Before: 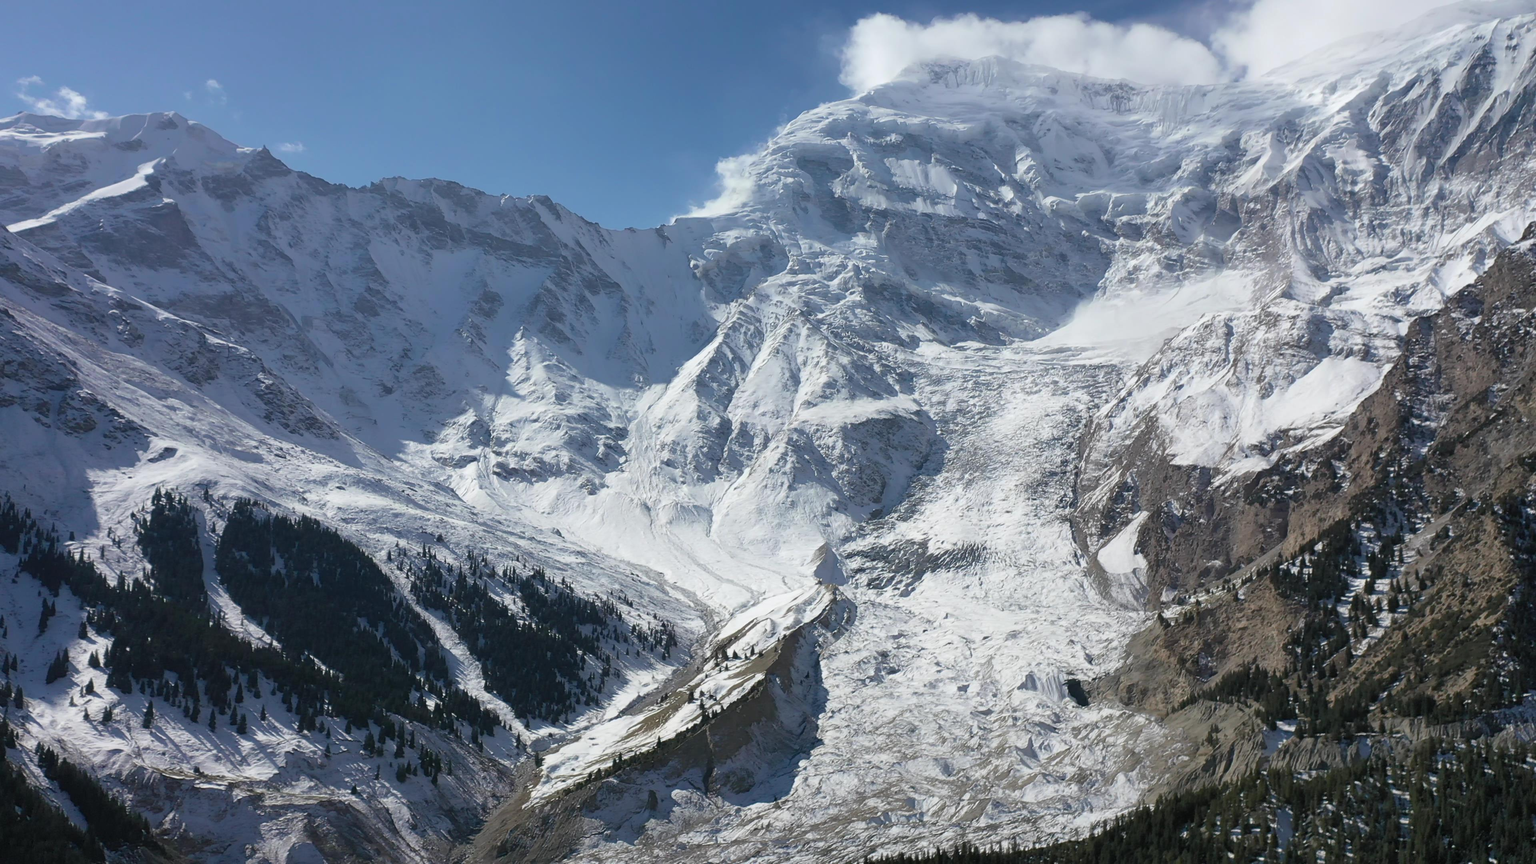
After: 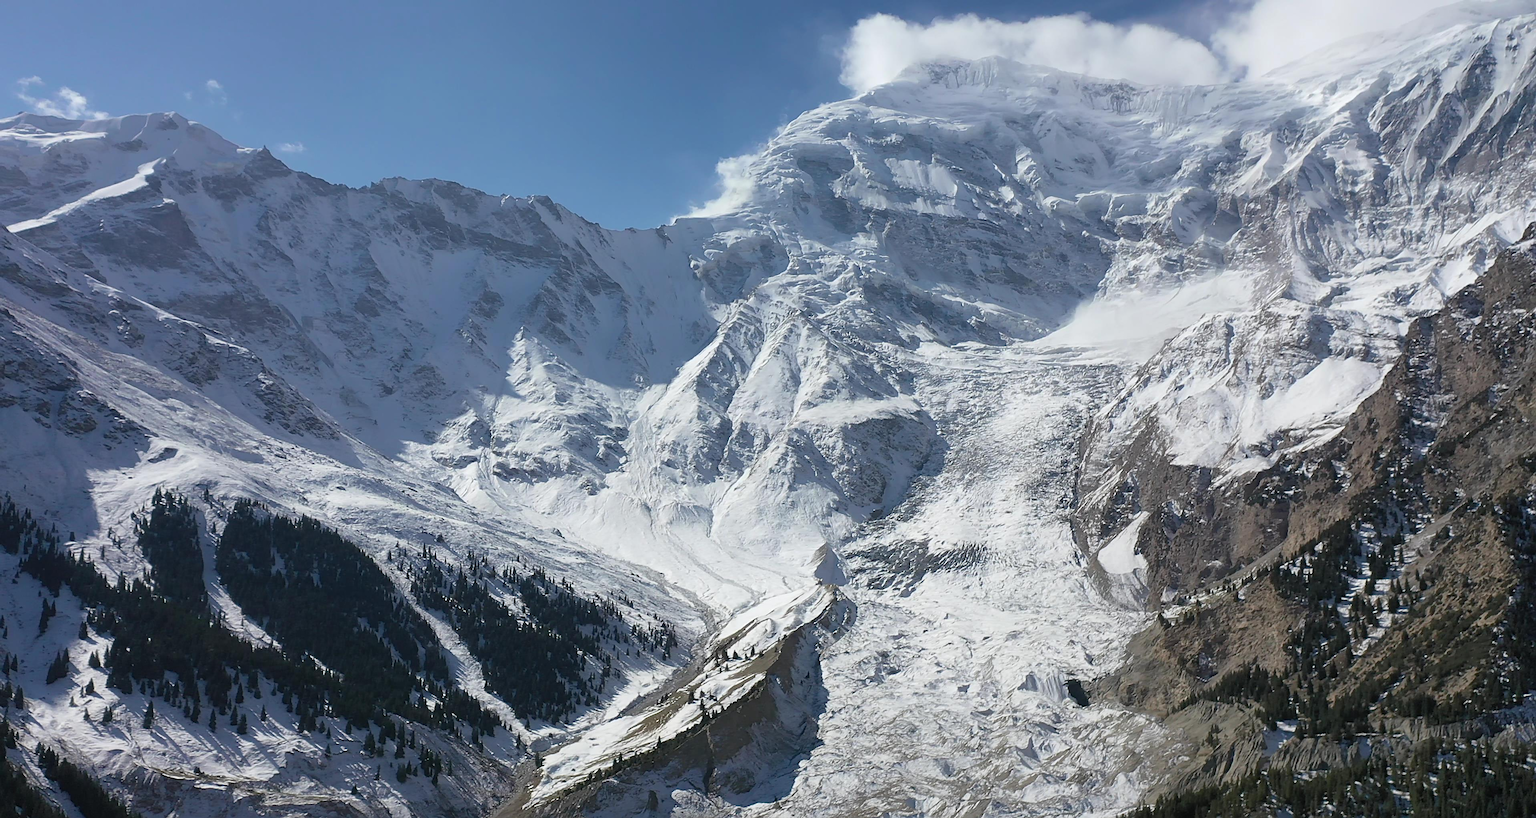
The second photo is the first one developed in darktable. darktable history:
sharpen: on, module defaults
crop and rotate: top 0.013%, bottom 5.225%
